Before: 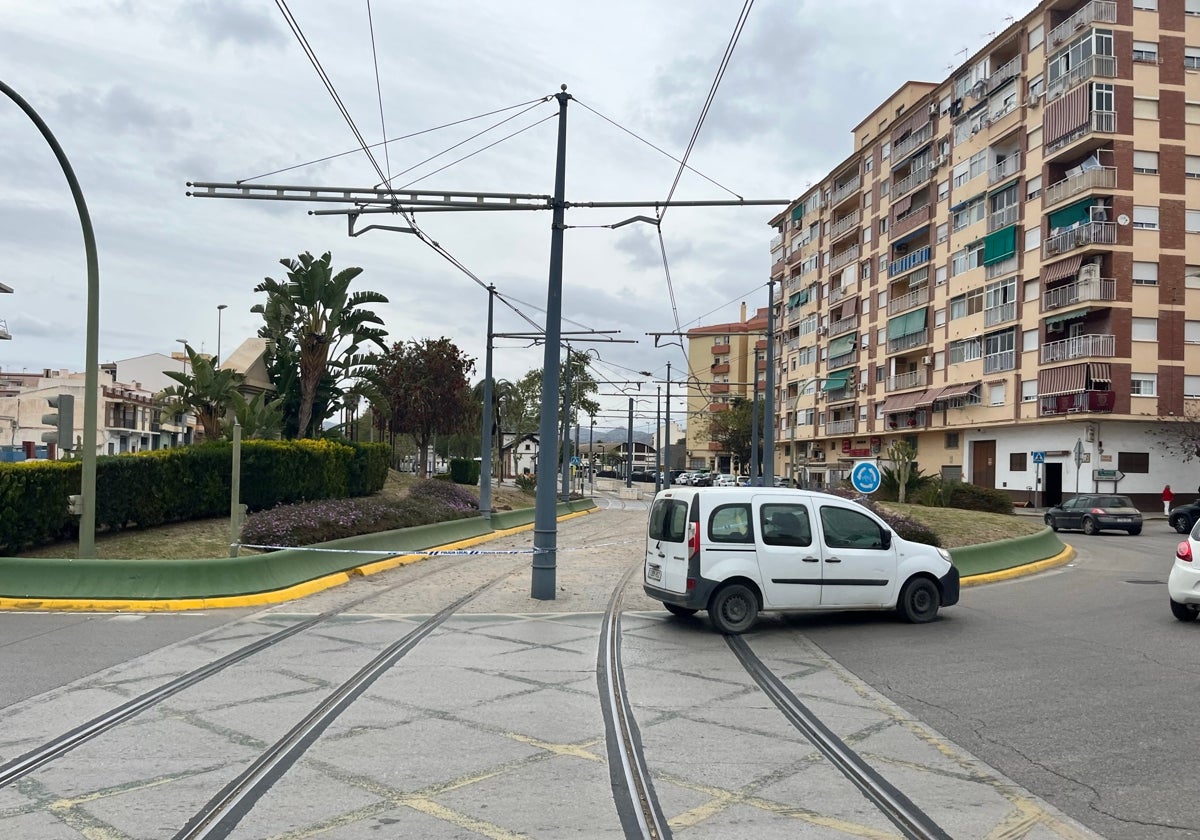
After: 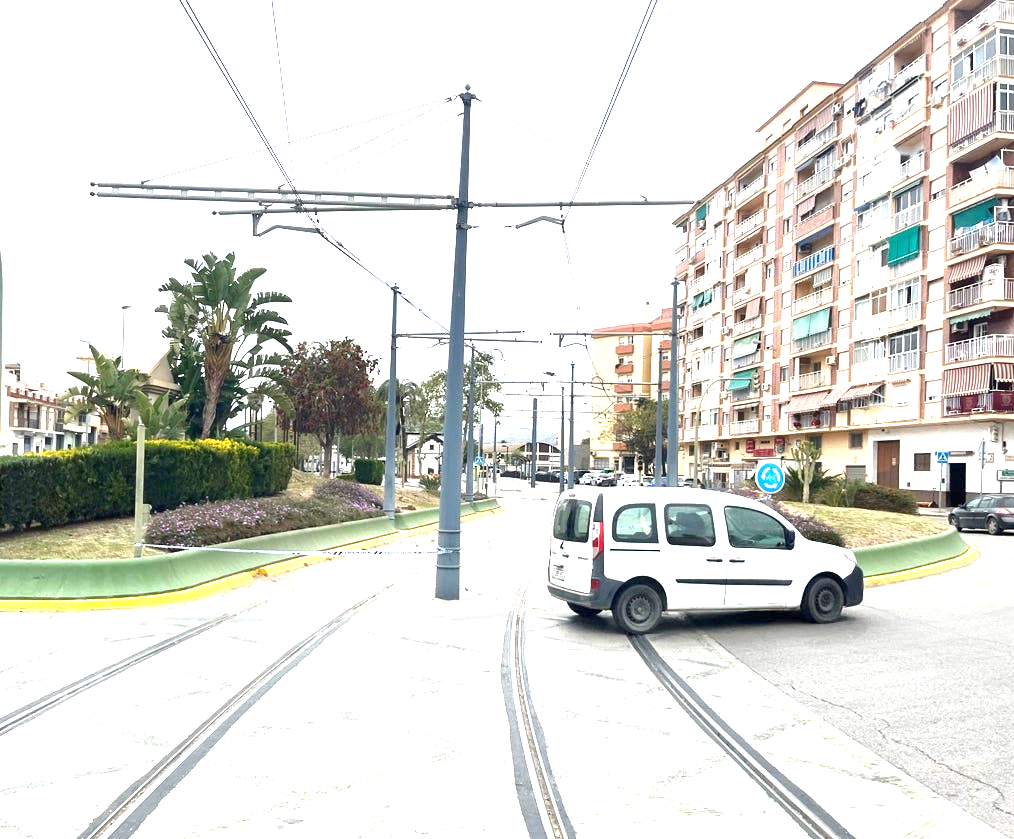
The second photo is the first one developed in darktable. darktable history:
exposure: exposure 2.047 EV, compensate highlight preservation false
crop: left 8.039%, right 7.459%
